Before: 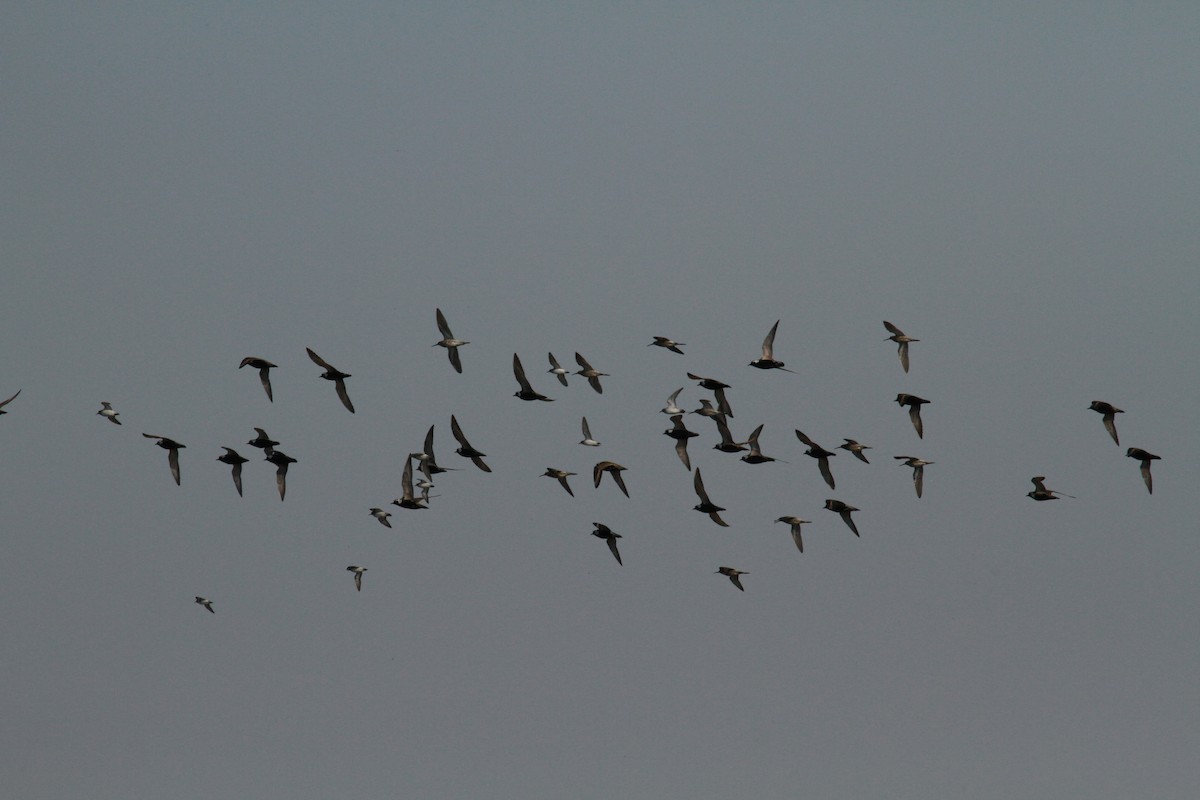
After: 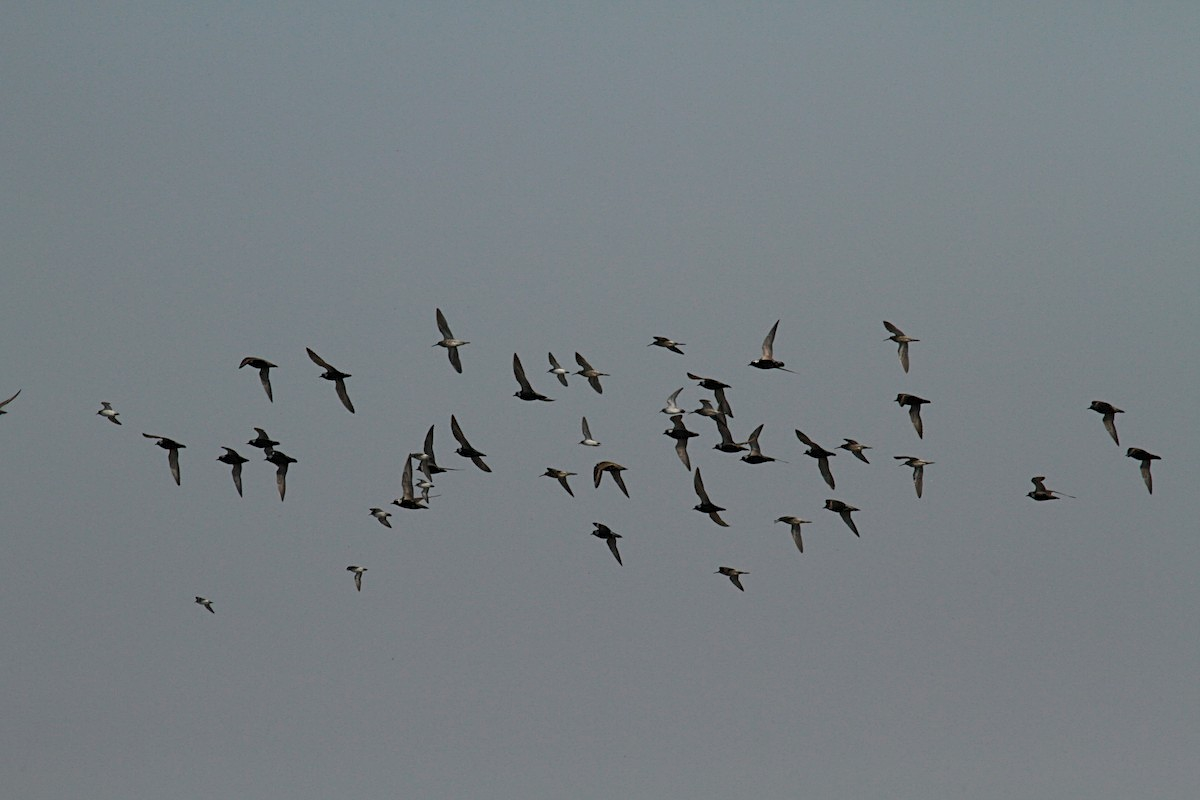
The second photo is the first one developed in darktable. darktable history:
contrast brightness saturation: contrast 0.052, brightness 0.059, saturation 0.01
sharpen: radius 2.493, amount 0.321
